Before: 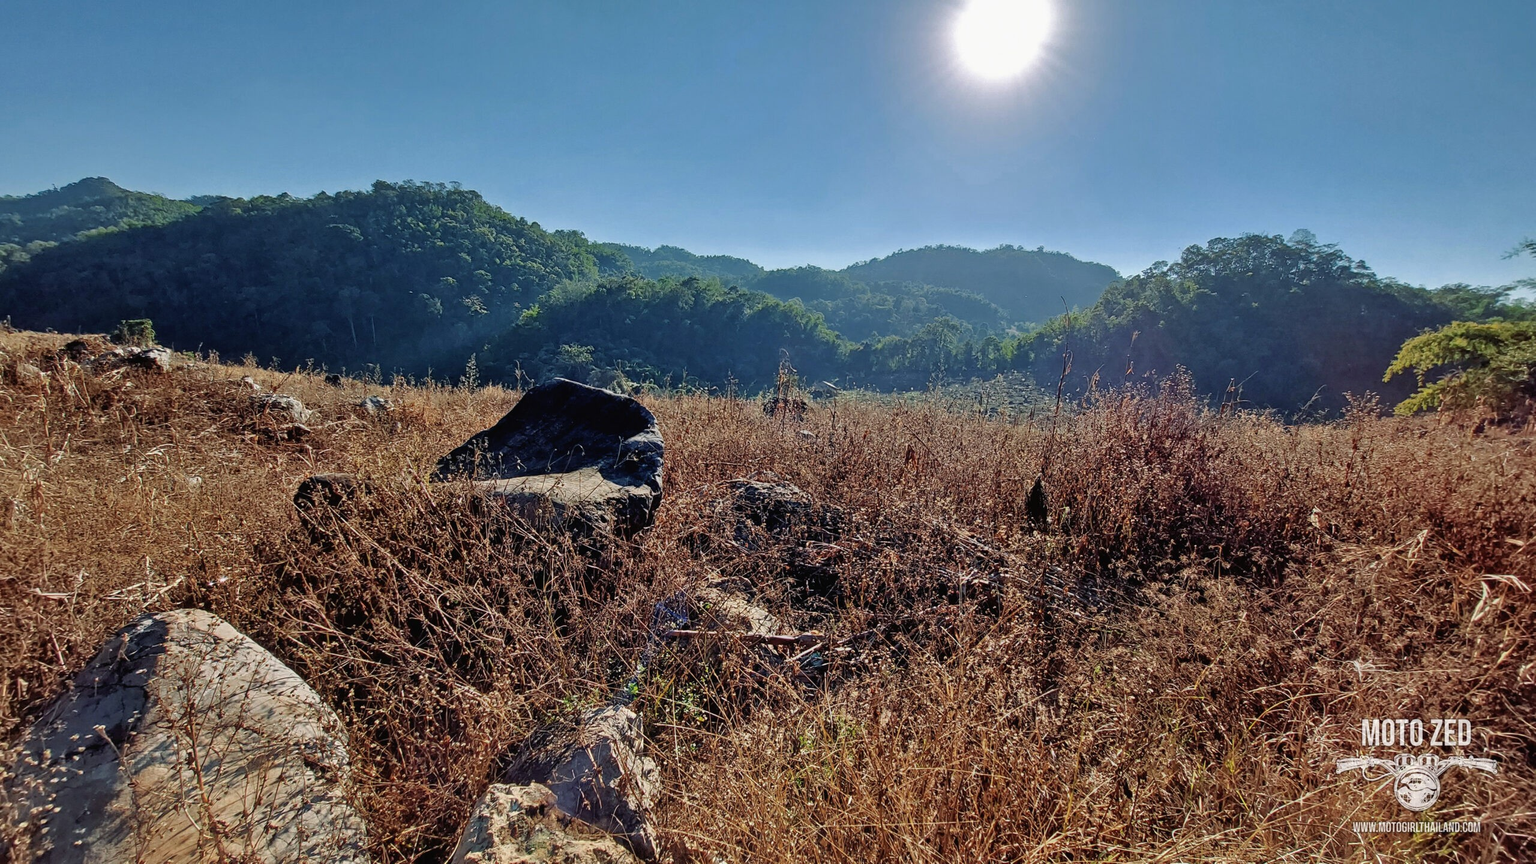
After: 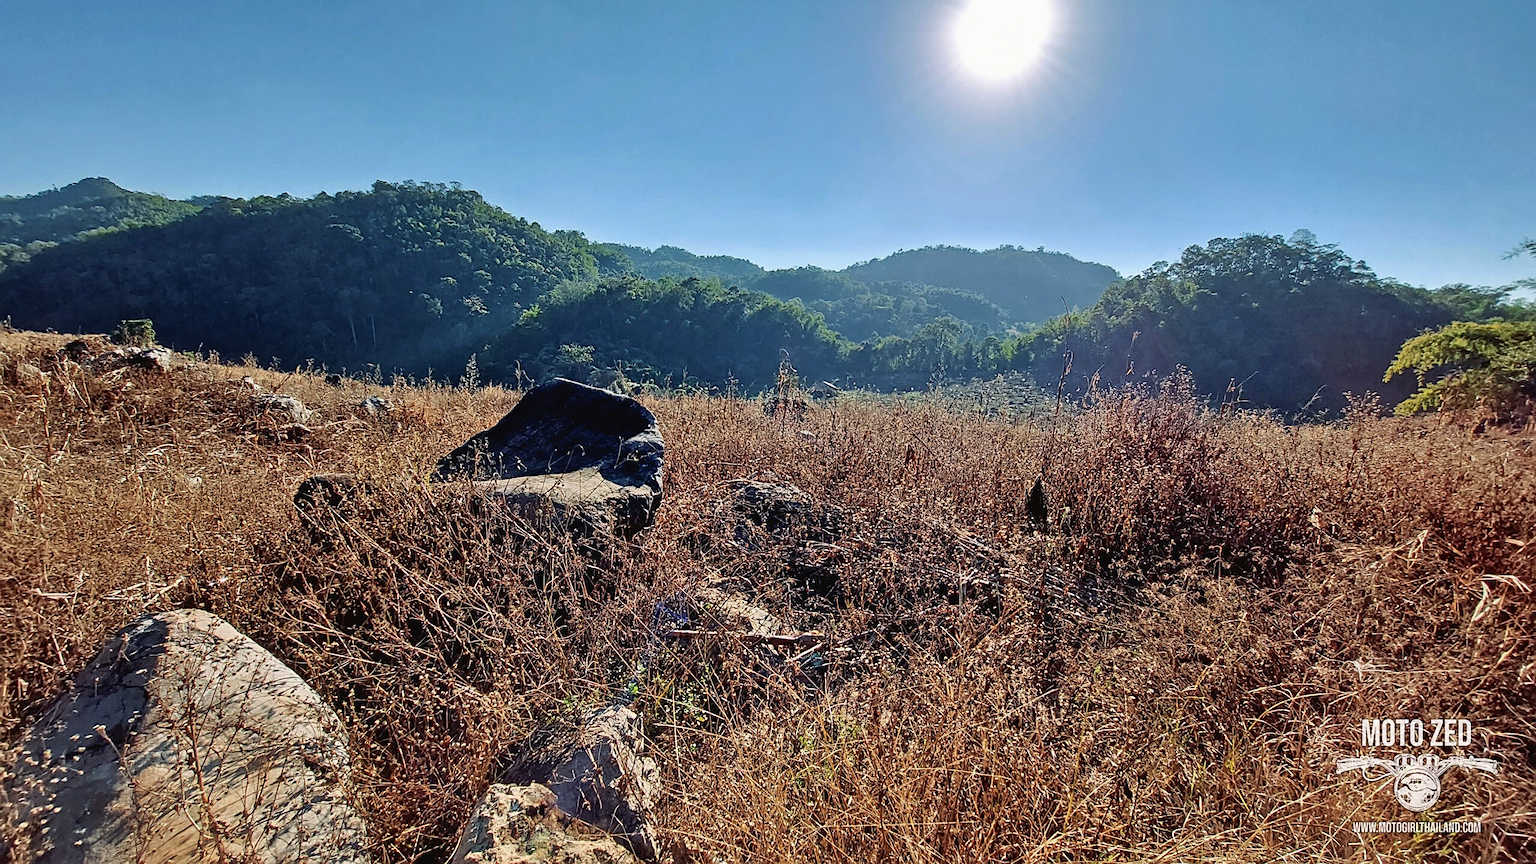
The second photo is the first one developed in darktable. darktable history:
tone curve: curves: ch0 [(0.016, 0.023) (0.248, 0.252) (0.732, 0.797) (1, 1)], color space Lab, linked channels, preserve colors none
sharpen: on, module defaults
